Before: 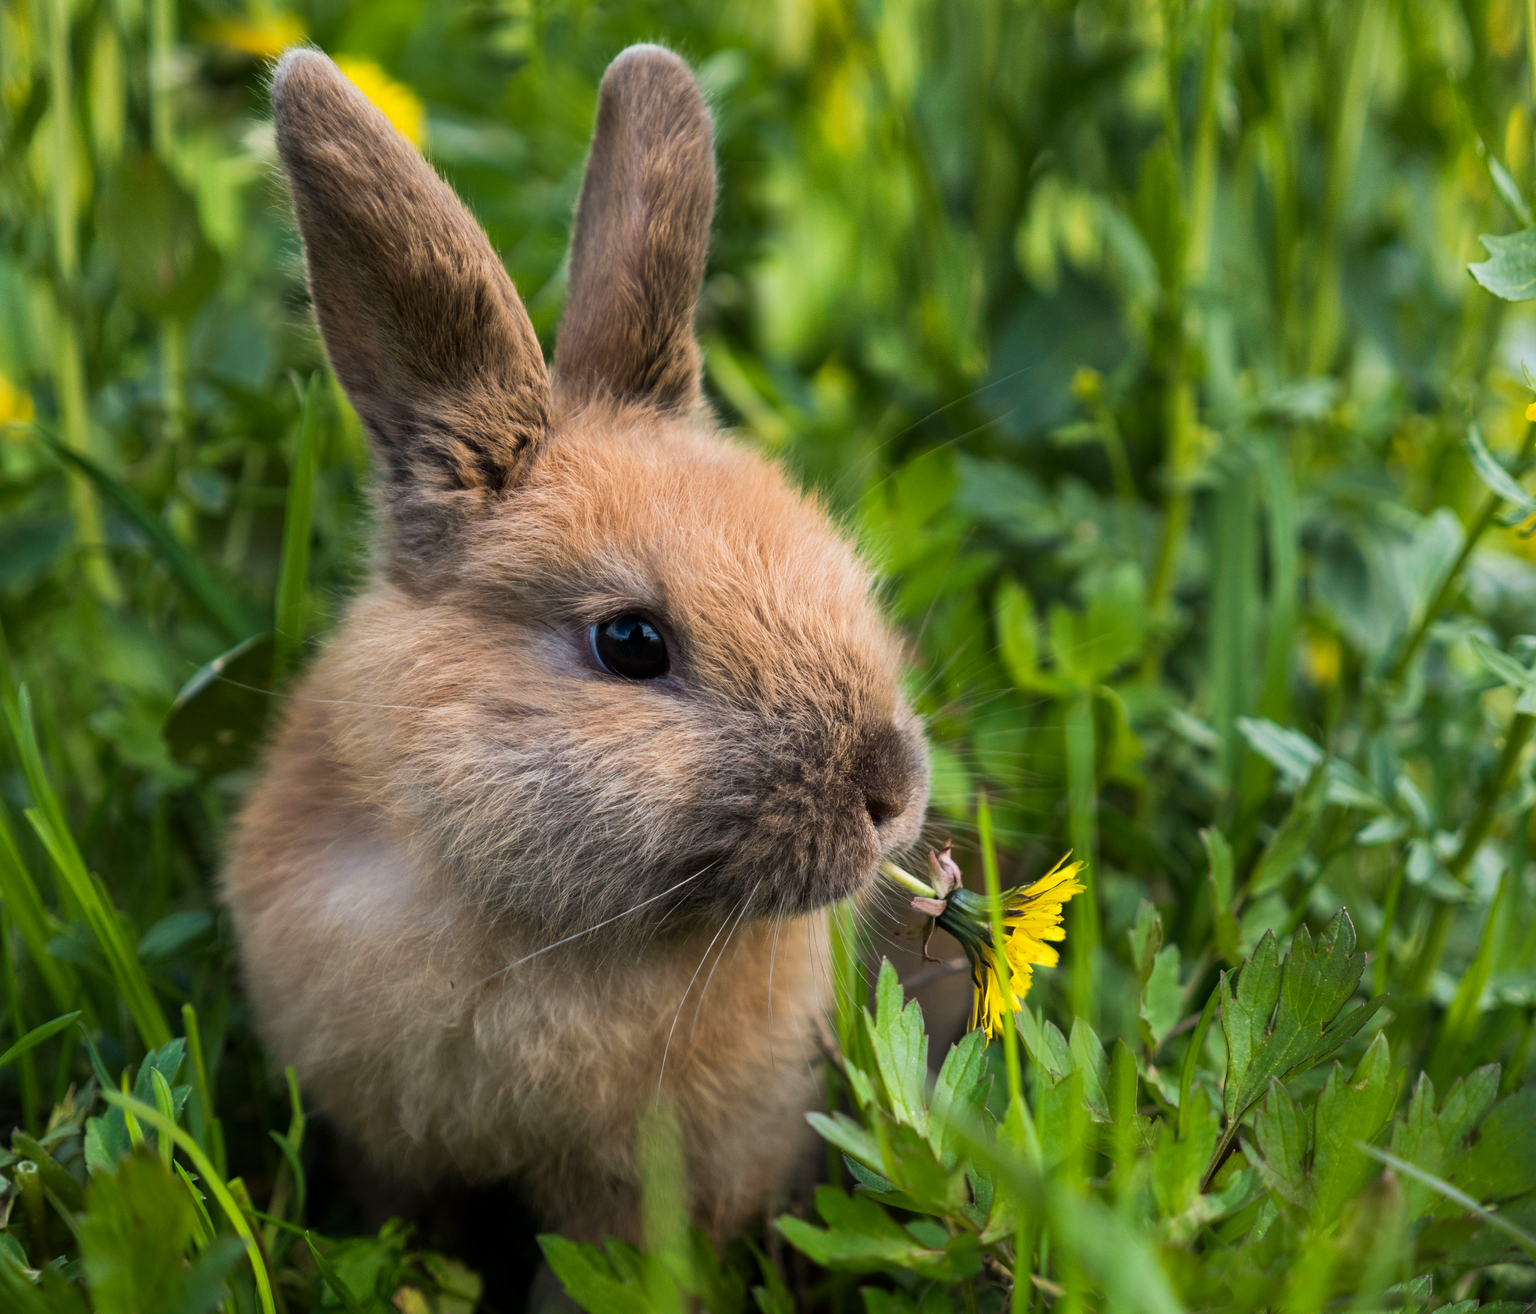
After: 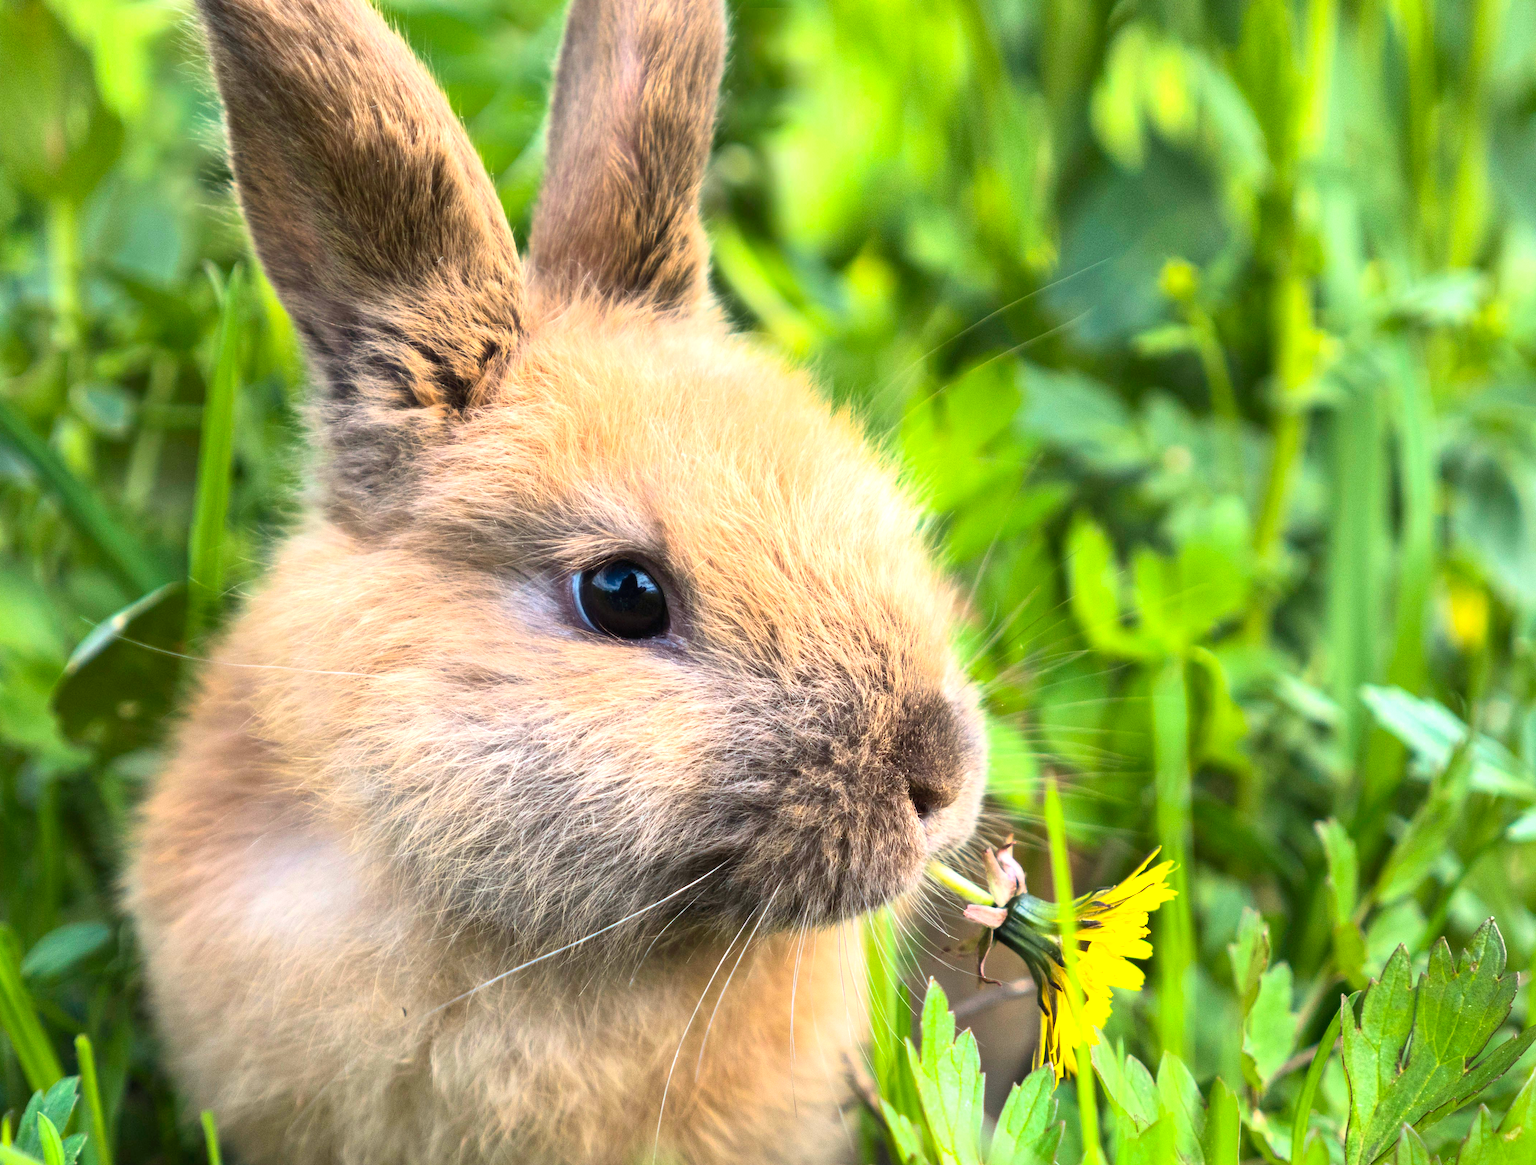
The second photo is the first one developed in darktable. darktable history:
crop: left 7.856%, top 11.836%, right 10.12%, bottom 15.387%
exposure: black level correction 0, exposure 1 EV, compensate exposure bias true, compensate highlight preservation false
contrast brightness saturation: contrast 0.2, brightness 0.16, saturation 0.22
